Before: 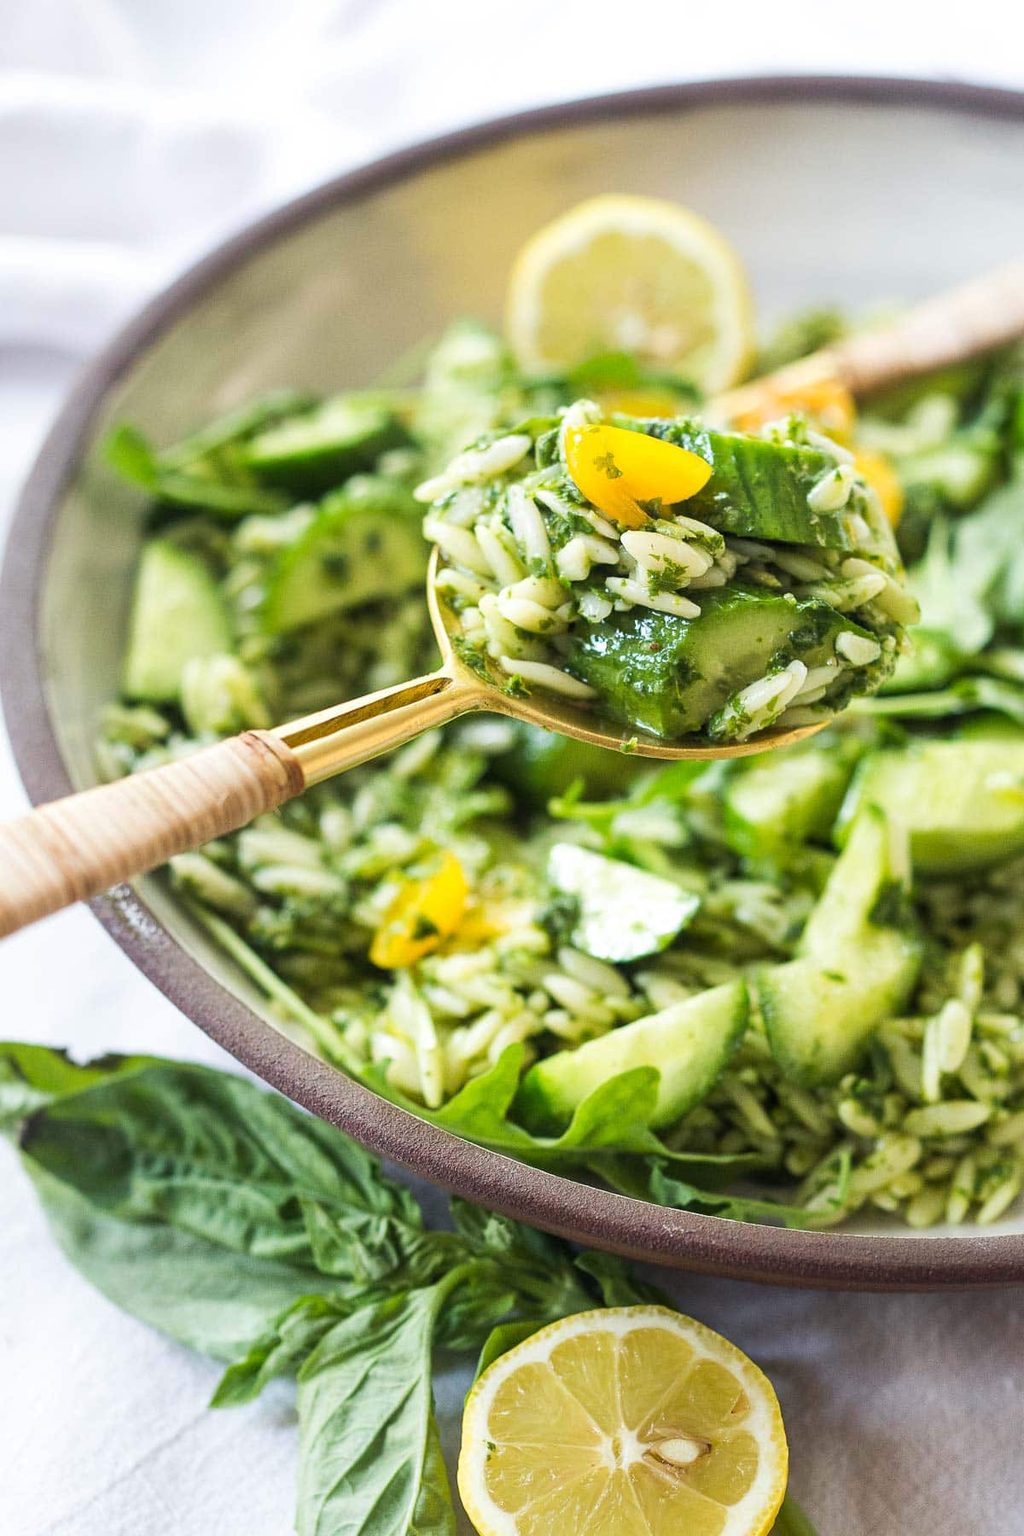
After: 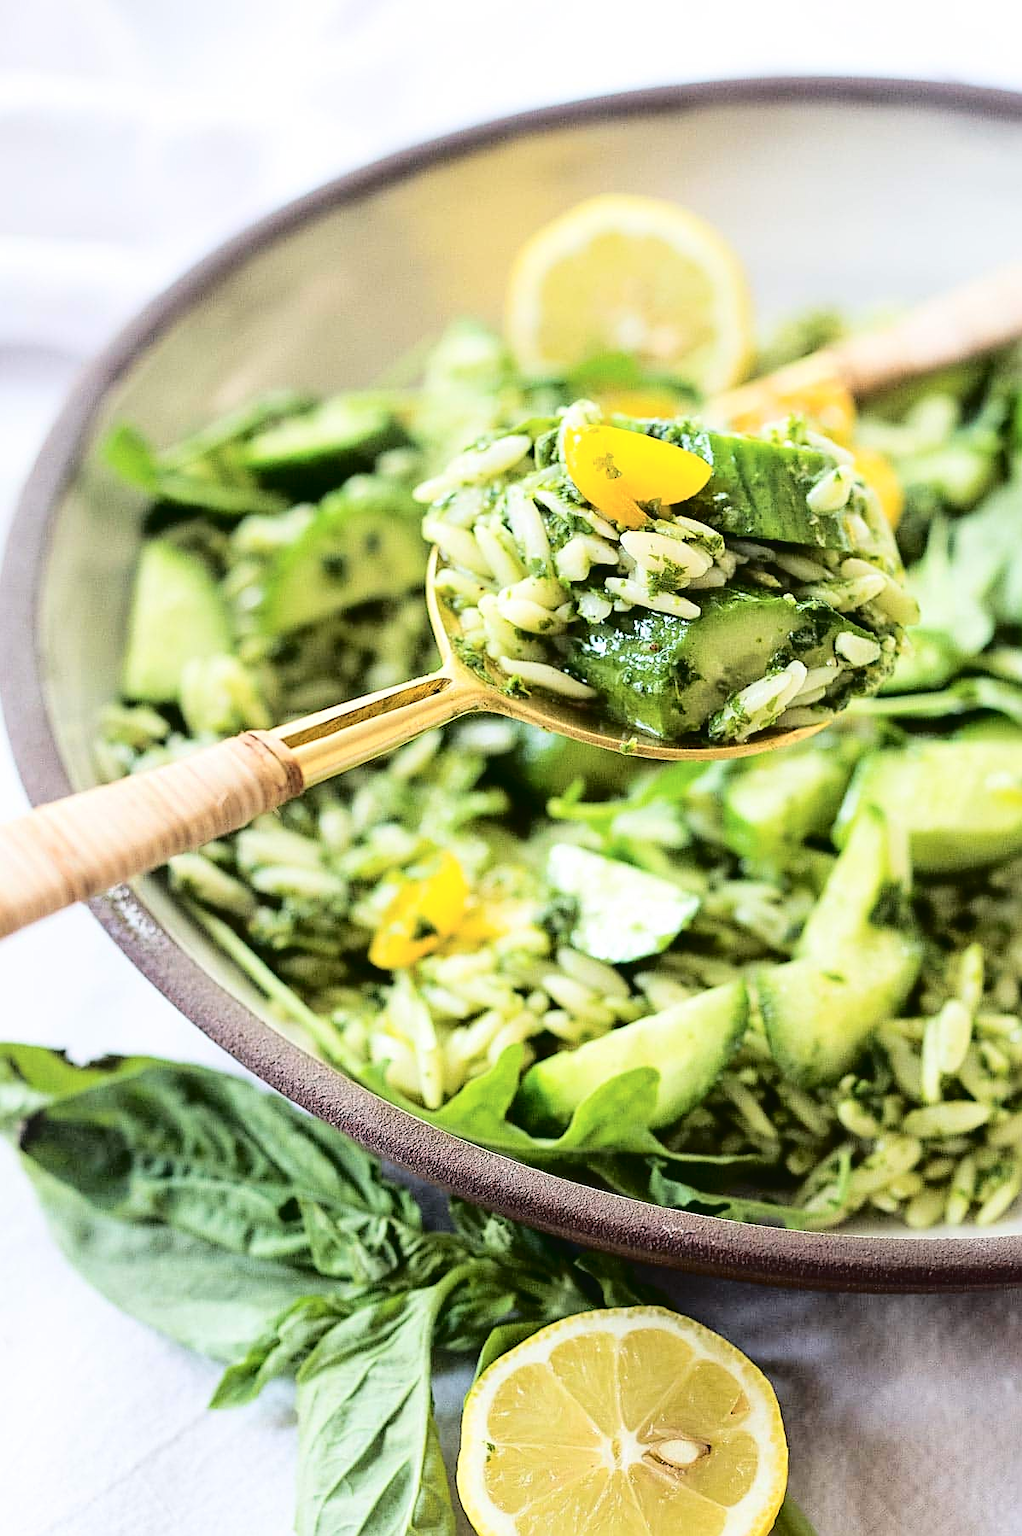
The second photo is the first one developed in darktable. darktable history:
crop and rotate: left 0.114%, bottom 0.007%
tone curve: curves: ch0 [(0, 0) (0.003, 0.03) (0.011, 0.03) (0.025, 0.033) (0.044, 0.035) (0.069, 0.04) (0.1, 0.046) (0.136, 0.052) (0.177, 0.08) (0.224, 0.121) (0.277, 0.225) (0.335, 0.343) (0.399, 0.456) (0.468, 0.555) (0.543, 0.647) (0.623, 0.732) (0.709, 0.808) (0.801, 0.886) (0.898, 0.947) (1, 1)], color space Lab, independent channels, preserve colors none
sharpen: on, module defaults
